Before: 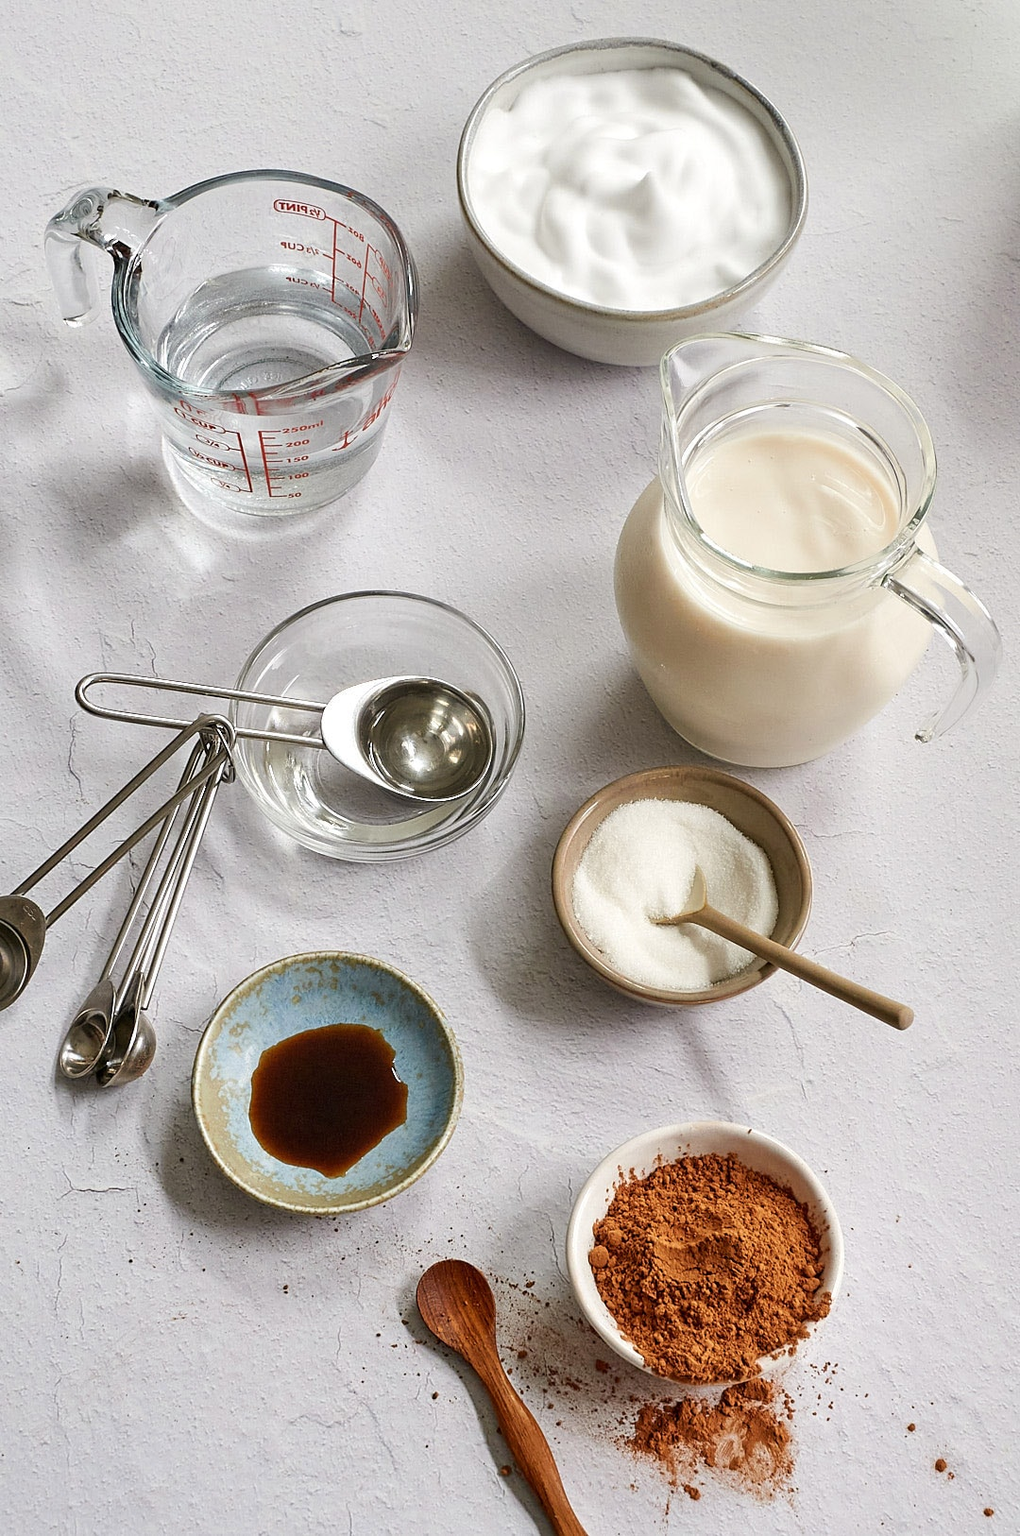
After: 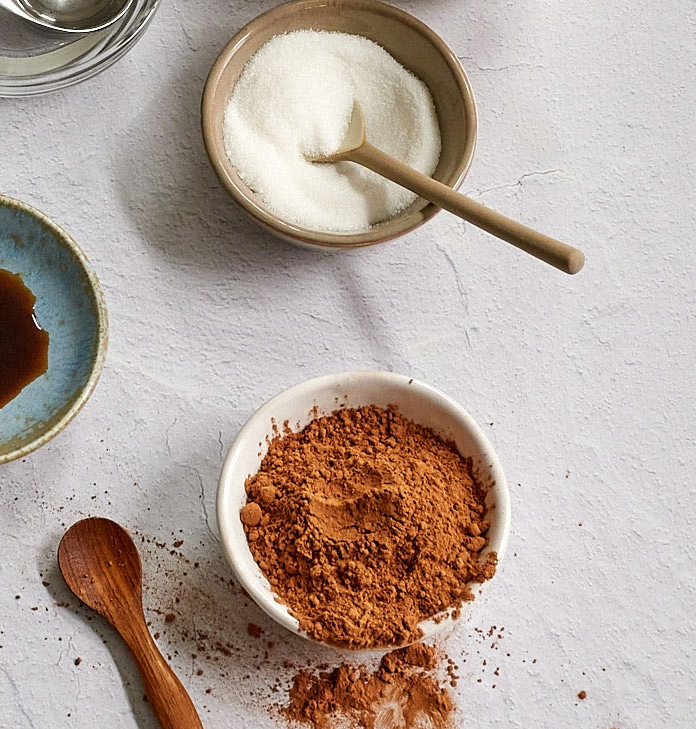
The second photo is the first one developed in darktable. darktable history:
crop and rotate: left 35.484%, top 50.208%, bottom 4.907%
